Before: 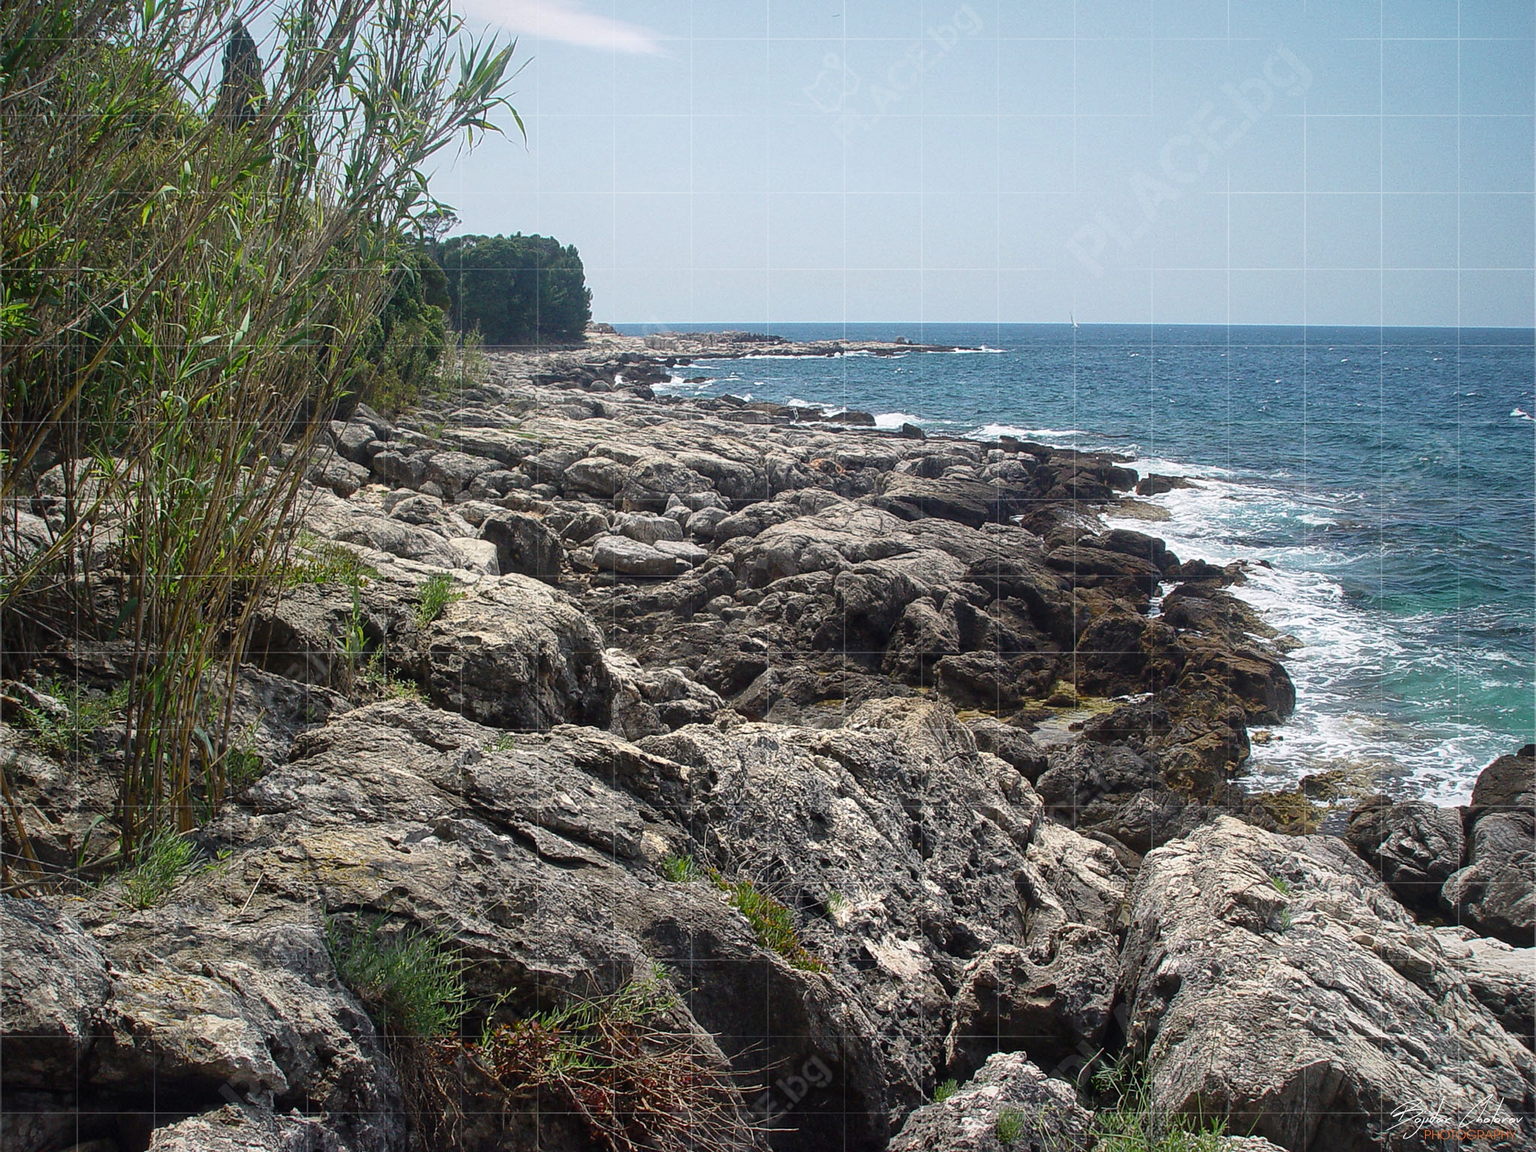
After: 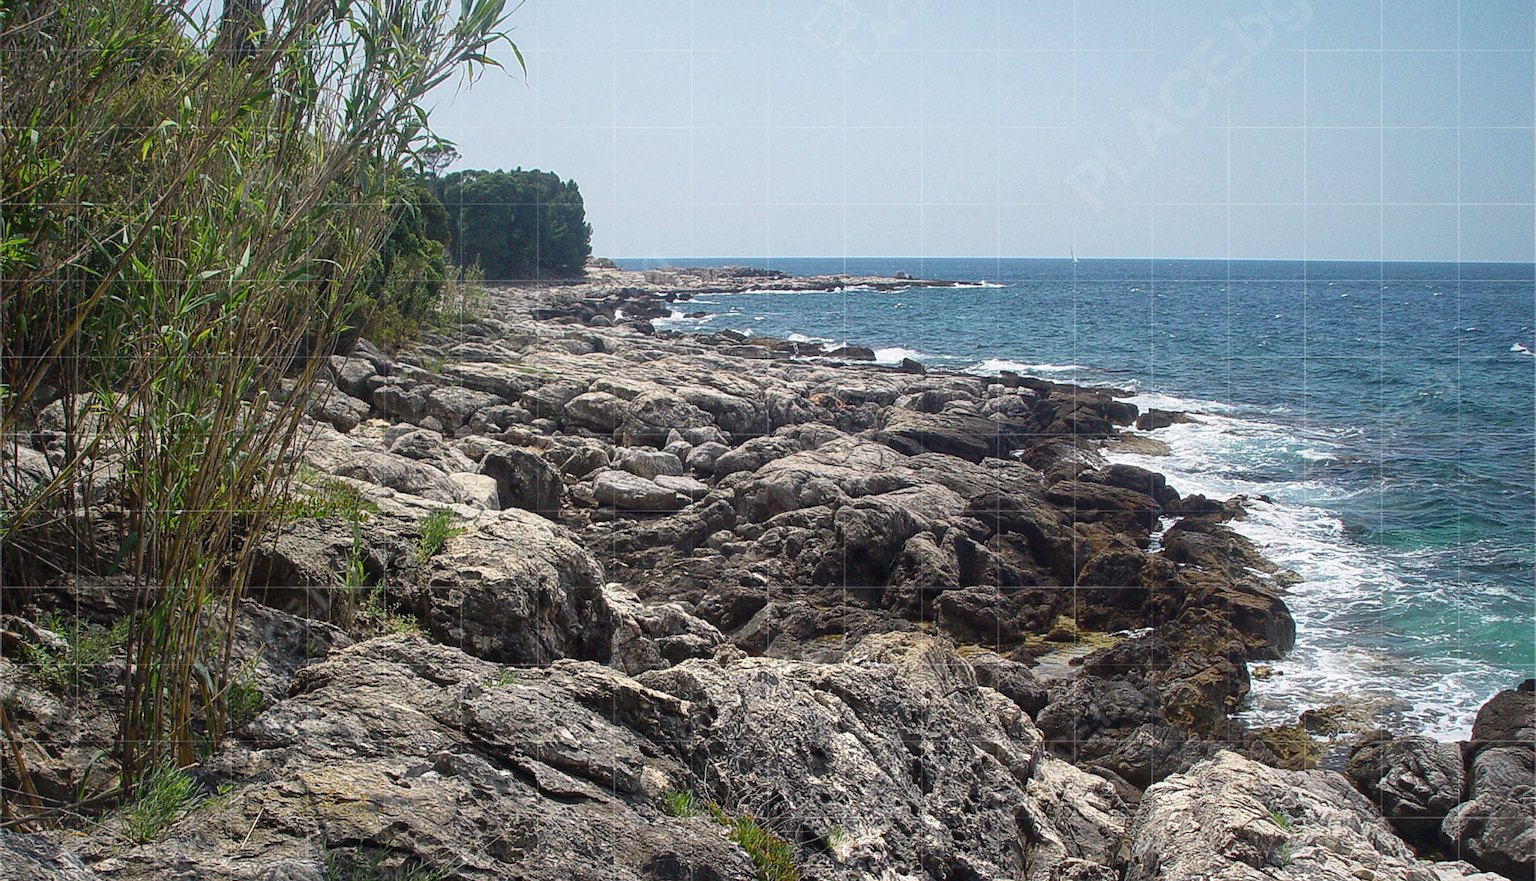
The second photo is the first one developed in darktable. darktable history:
crop: top 5.69%, bottom 17.747%
